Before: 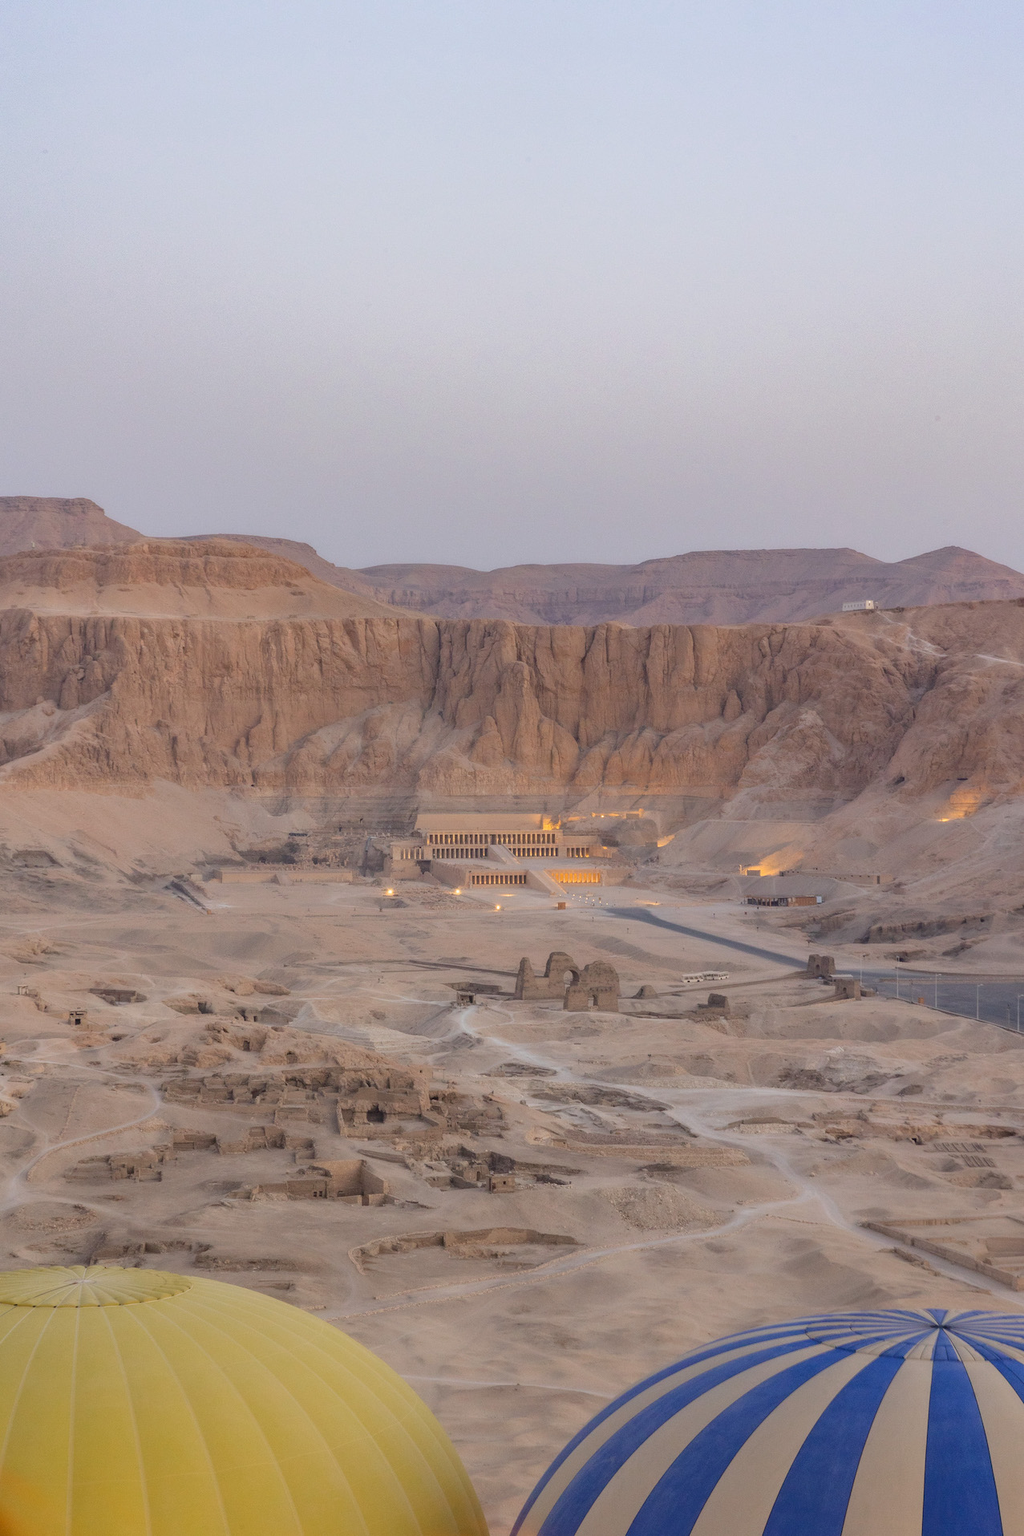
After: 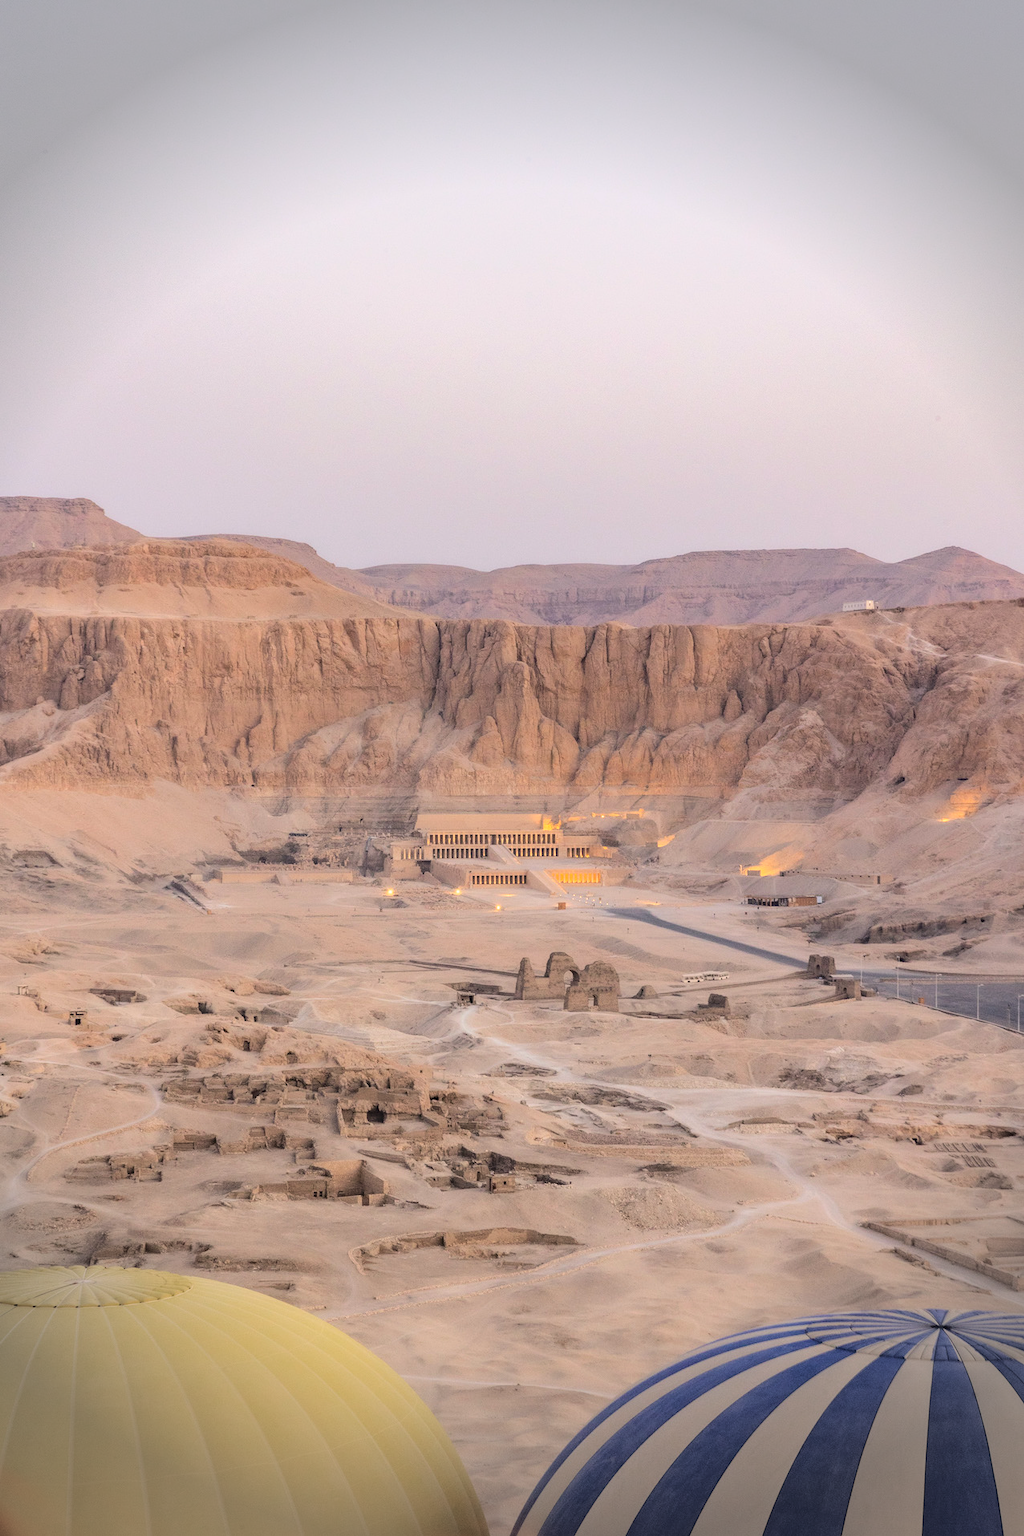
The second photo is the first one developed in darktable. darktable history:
vignetting: fall-off start 75.76%, fall-off radius 26.66%, width/height ratio 0.965
color correction: highlights a* 3.54, highlights b* 5.09
base curve: curves: ch0 [(0, 0) (0.036, 0.025) (0.121, 0.166) (0.206, 0.329) (0.605, 0.79) (1, 1)]
